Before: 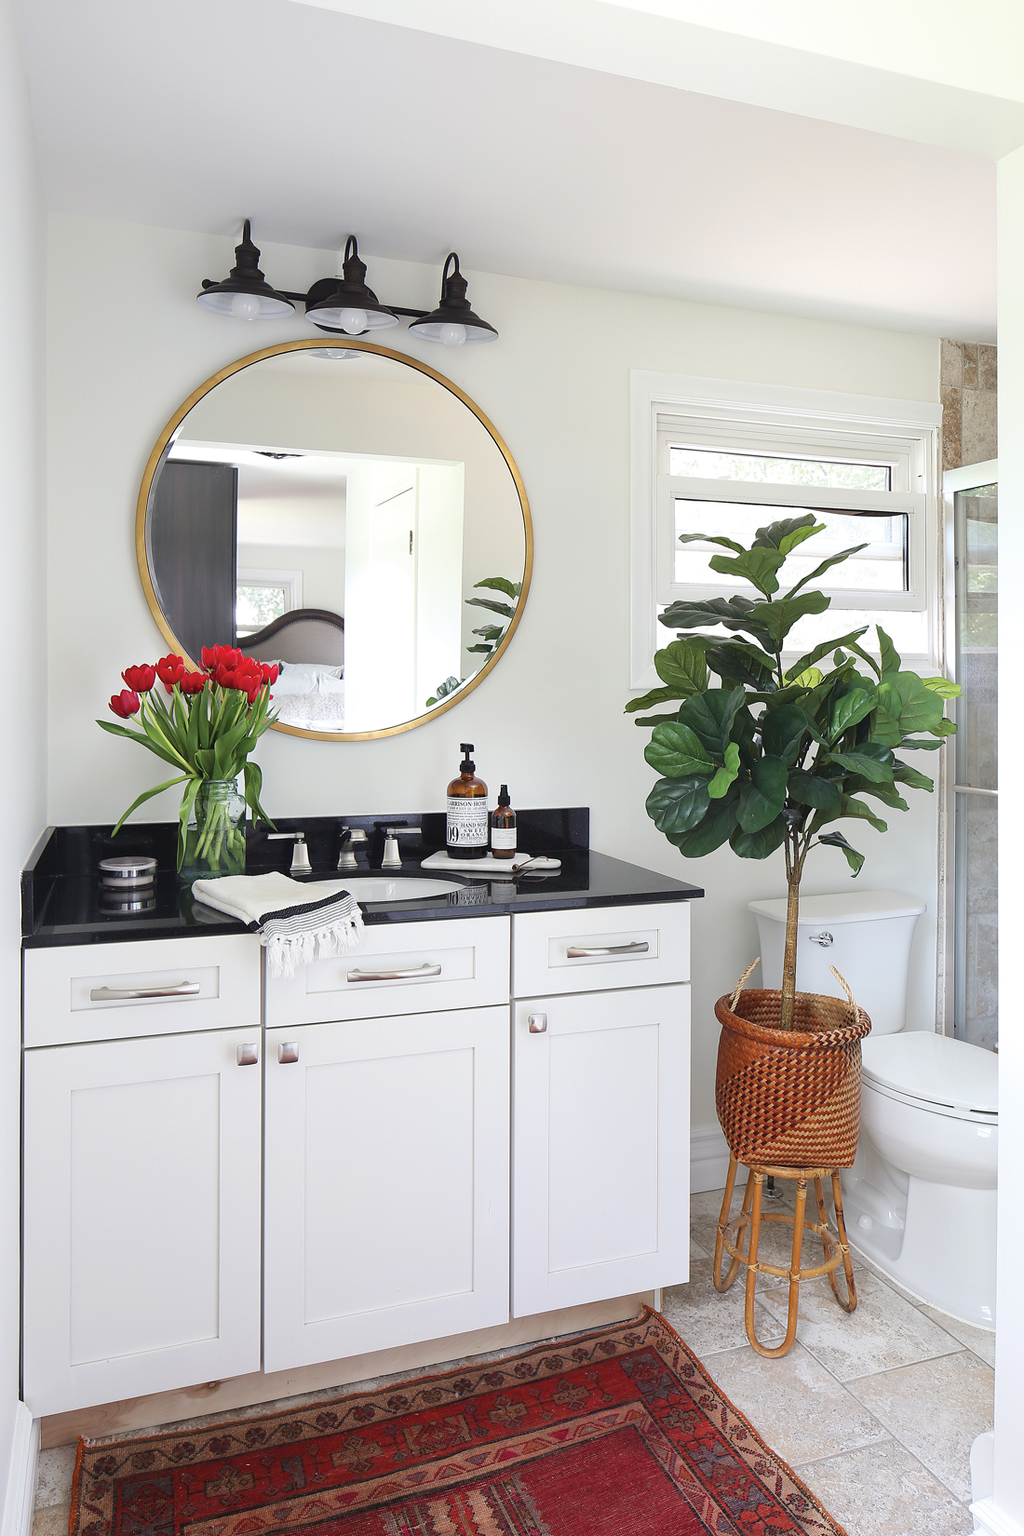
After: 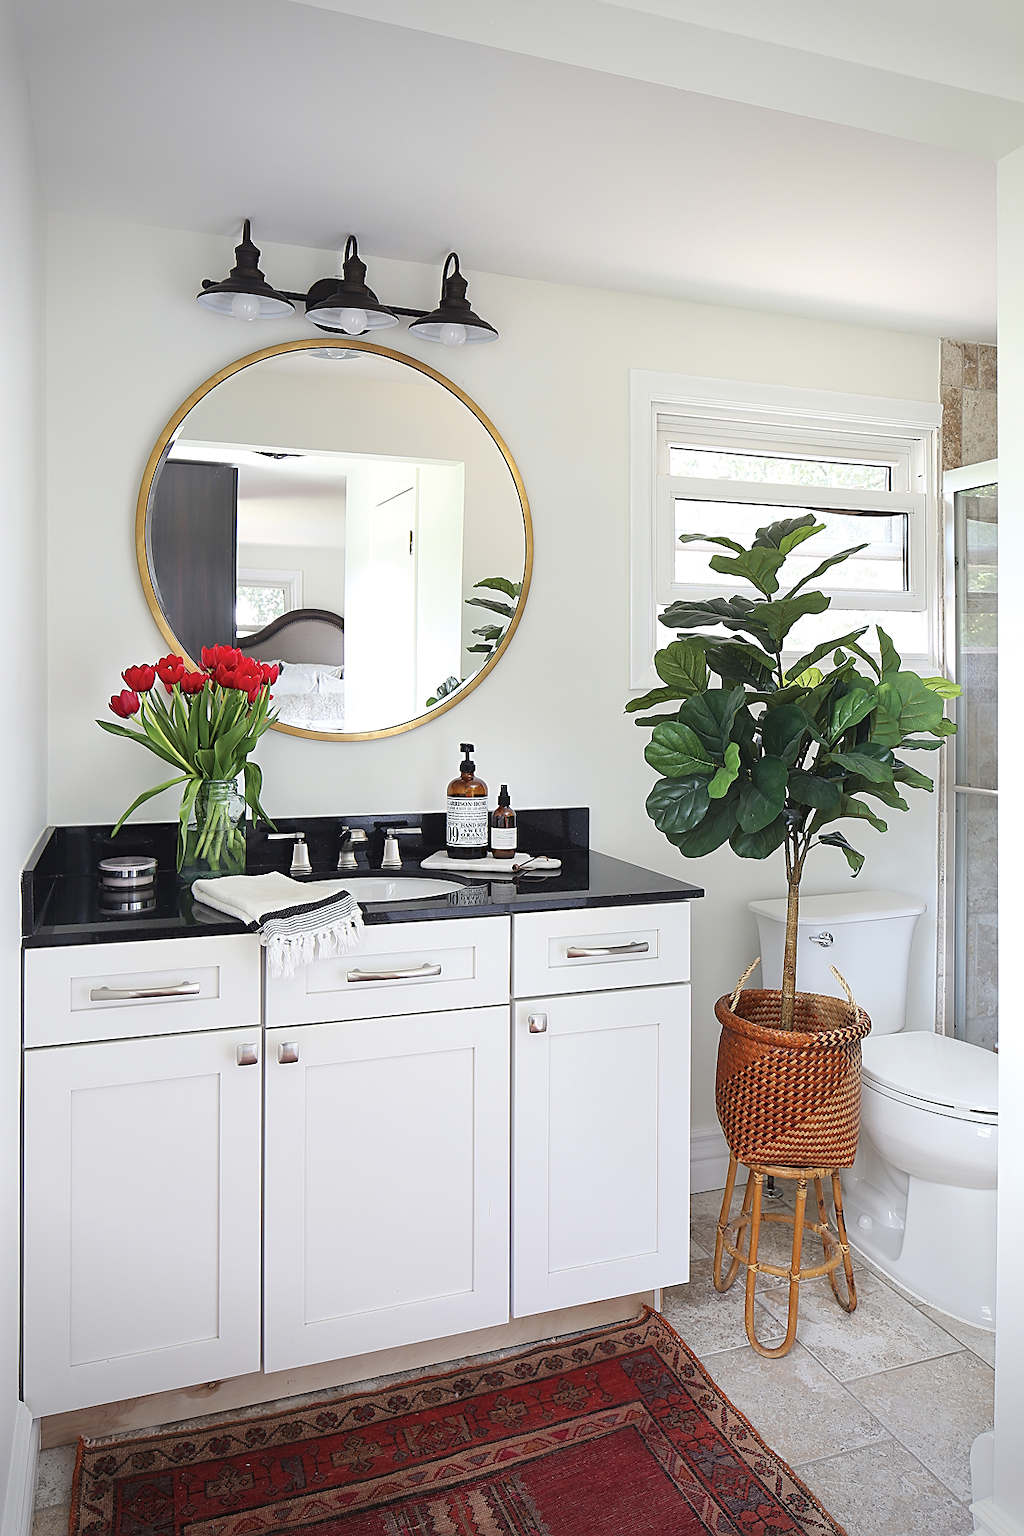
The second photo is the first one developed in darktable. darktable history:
sharpen: on, module defaults
vignetting: fall-off start 100.2%, brightness -0.423, saturation -0.21, width/height ratio 1.308
